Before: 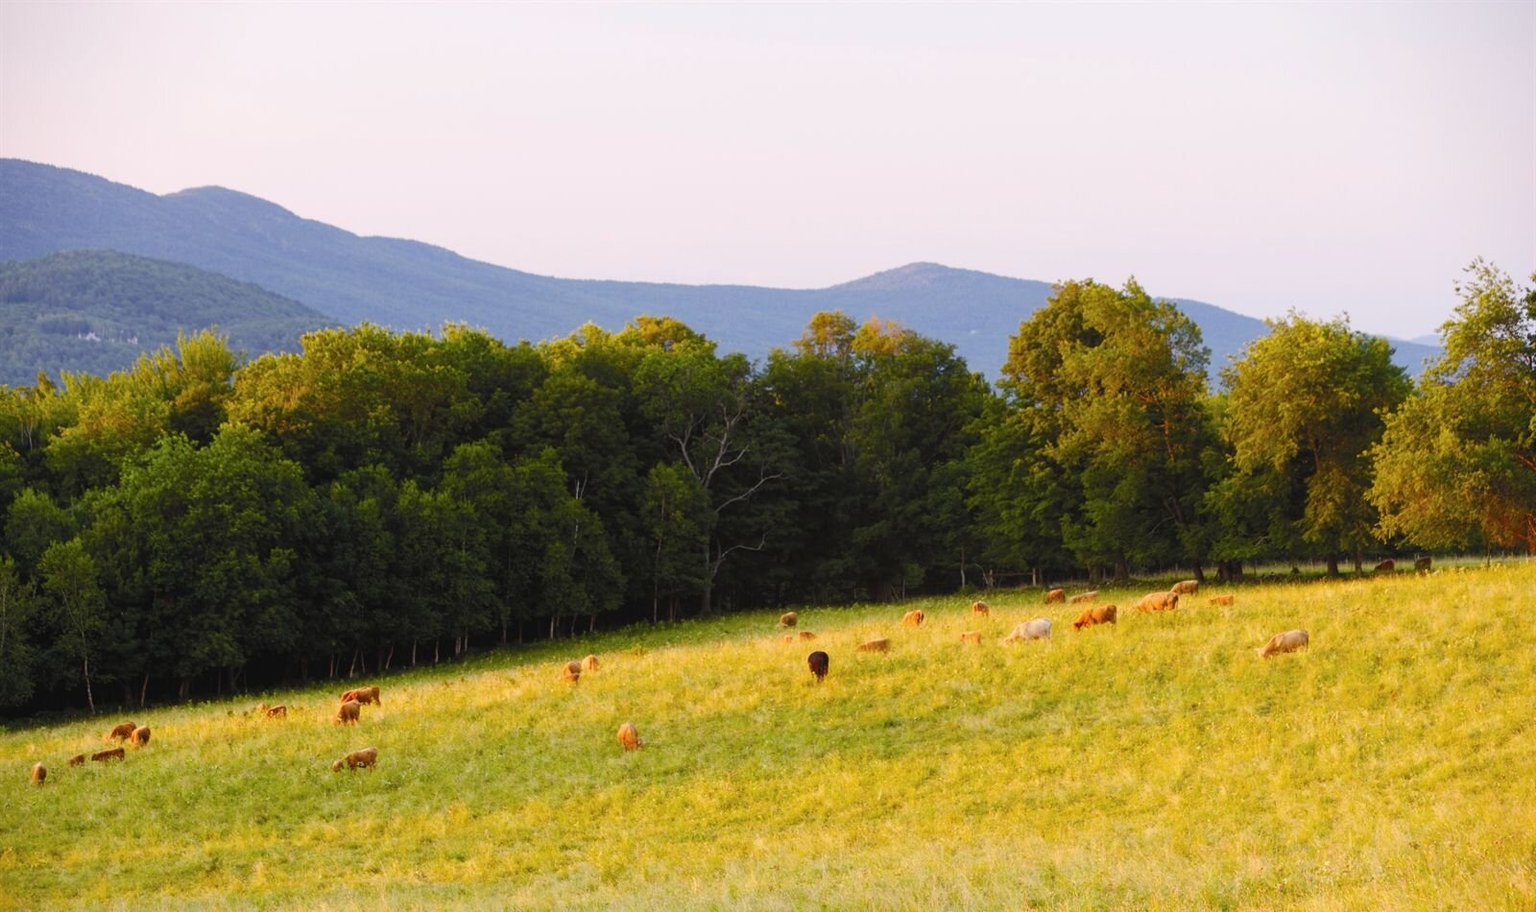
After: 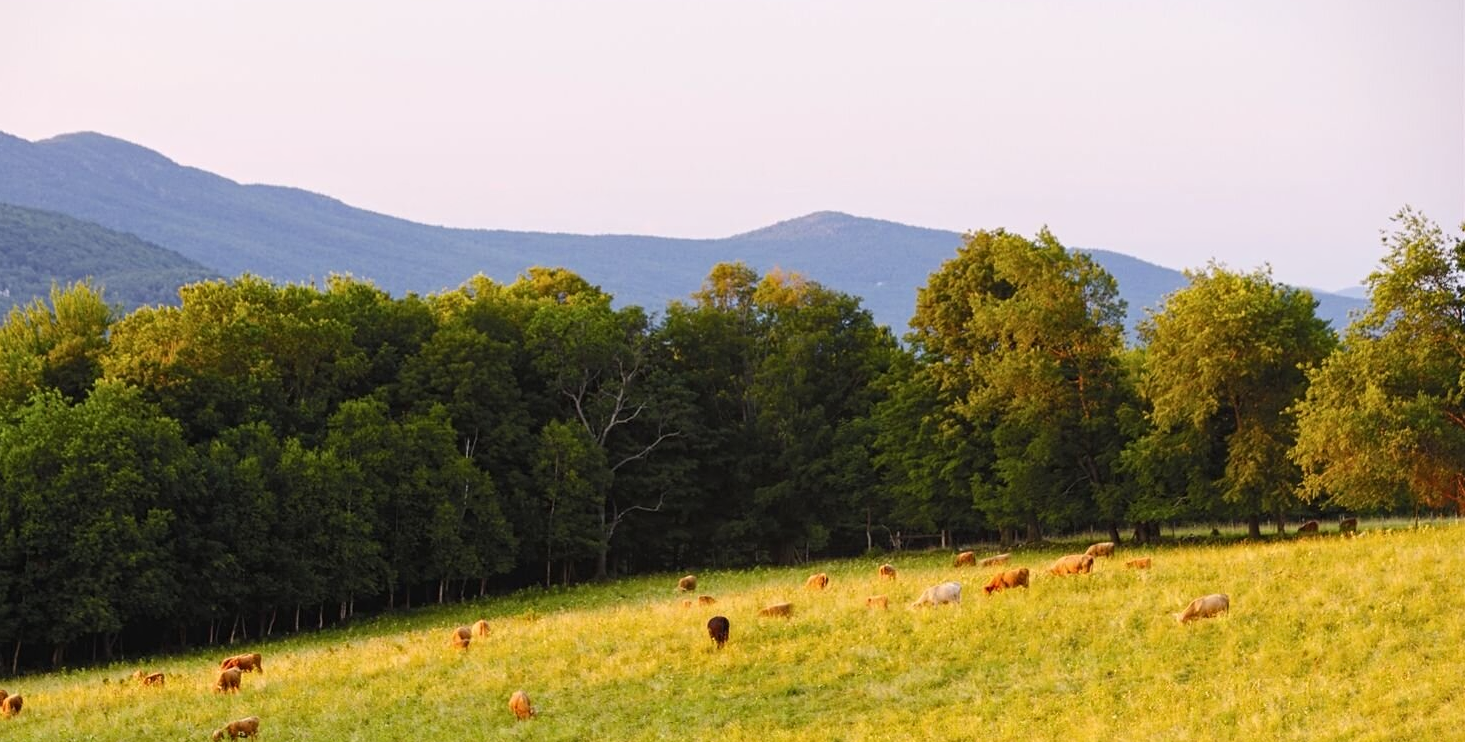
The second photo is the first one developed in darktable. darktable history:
contrast equalizer: y [[0.502, 0.505, 0.512, 0.529, 0.564, 0.588], [0.5 ×6], [0.502, 0.505, 0.512, 0.529, 0.564, 0.588], [0, 0.001, 0.001, 0.004, 0.008, 0.011], [0, 0.001, 0.001, 0.004, 0.008, 0.011]]
crop: left 8.408%, top 6.546%, bottom 15.277%
